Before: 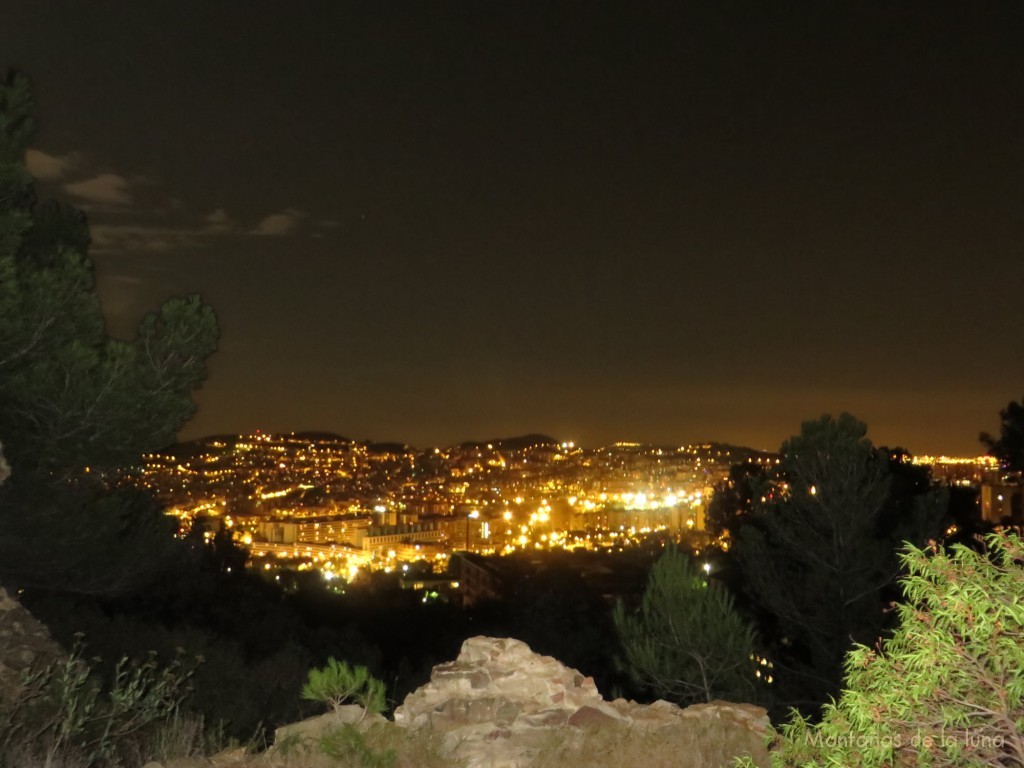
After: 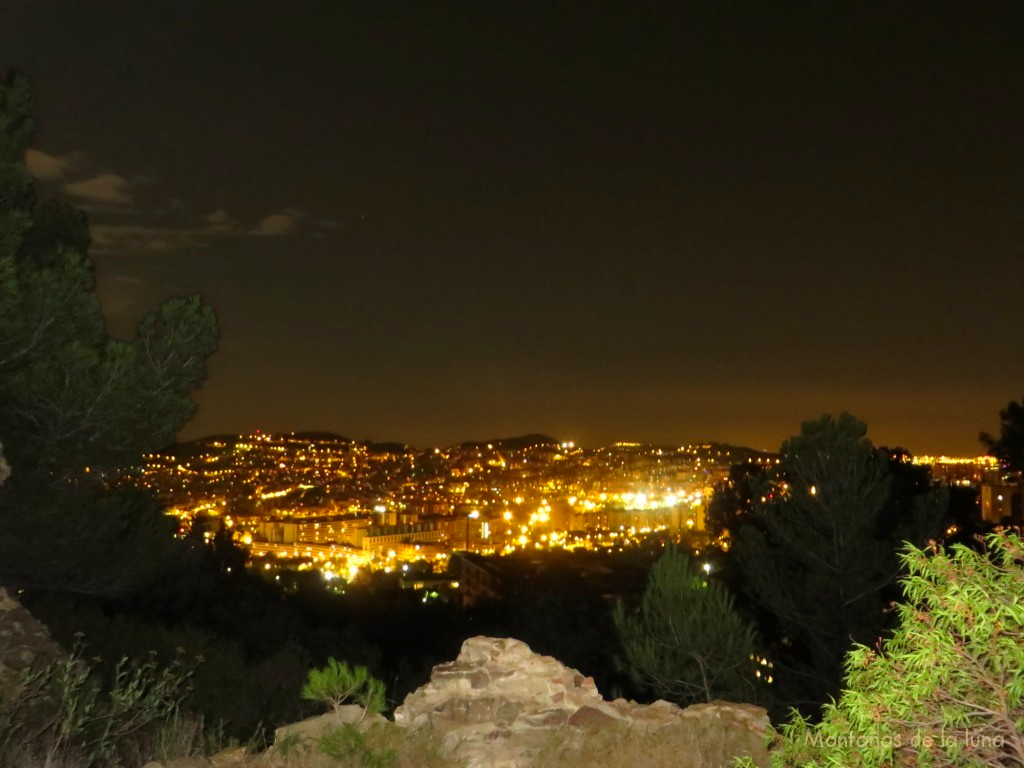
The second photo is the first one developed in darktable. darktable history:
contrast brightness saturation: contrast 0.079, saturation 0.198
